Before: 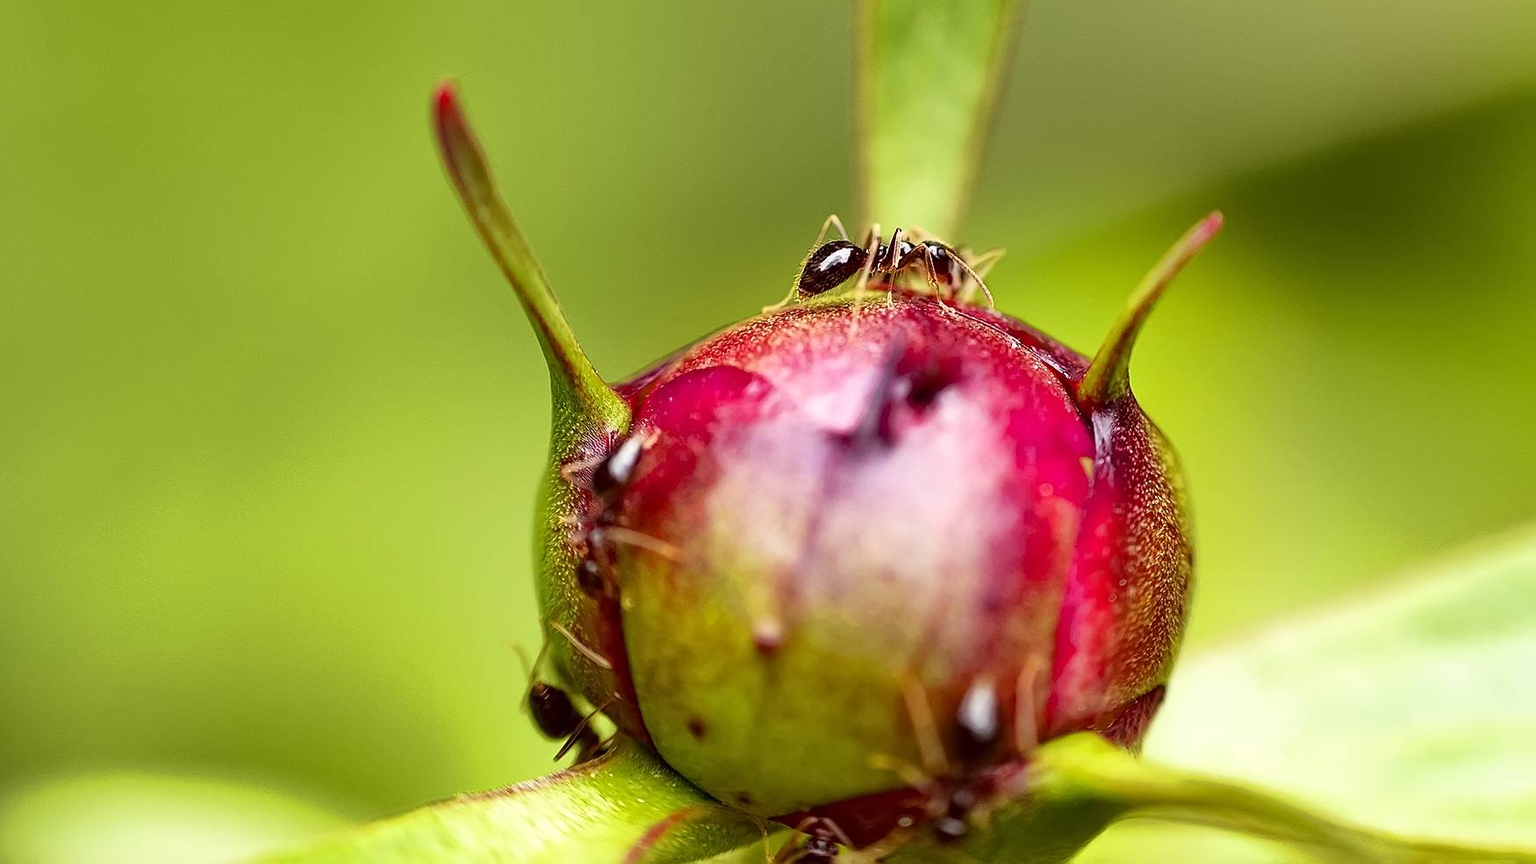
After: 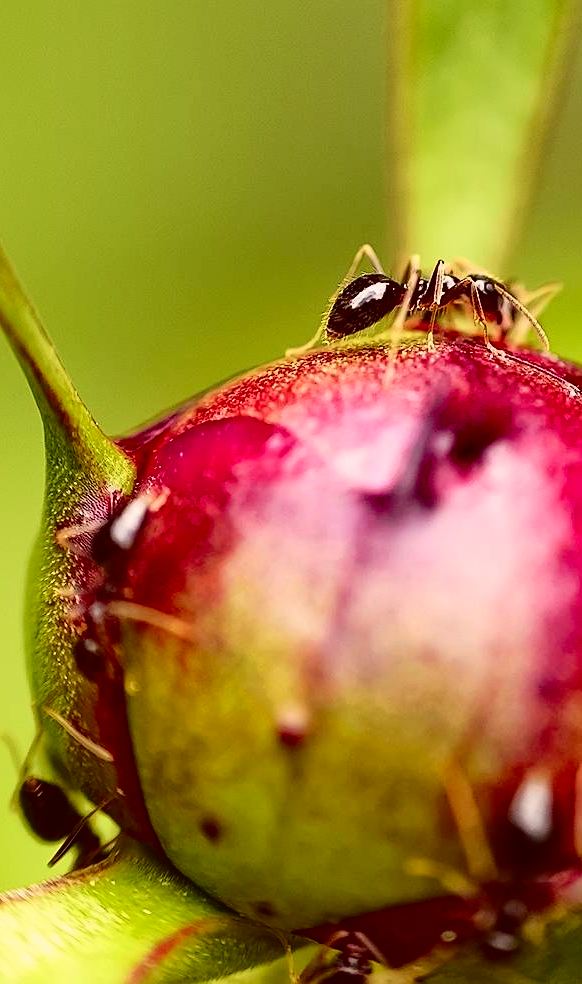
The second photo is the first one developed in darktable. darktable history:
color correction: highlights a* 6.27, highlights b* 8.19, shadows a* 5.94, shadows b* 7.23, saturation 0.9
crop: left 33.36%, right 33.36%
tone curve: curves: ch0 [(0, 0.023) (0.132, 0.075) (0.241, 0.178) (0.487, 0.491) (0.782, 0.8) (1, 0.989)]; ch1 [(0, 0) (0.396, 0.369) (0.467, 0.454) (0.498, 0.5) (0.518, 0.517) (0.57, 0.586) (0.619, 0.663) (0.692, 0.744) (1, 1)]; ch2 [(0, 0) (0.427, 0.416) (0.483, 0.481) (0.503, 0.503) (0.526, 0.527) (0.563, 0.573) (0.632, 0.667) (0.705, 0.737) (0.985, 0.966)], color space Lab, independent channels
